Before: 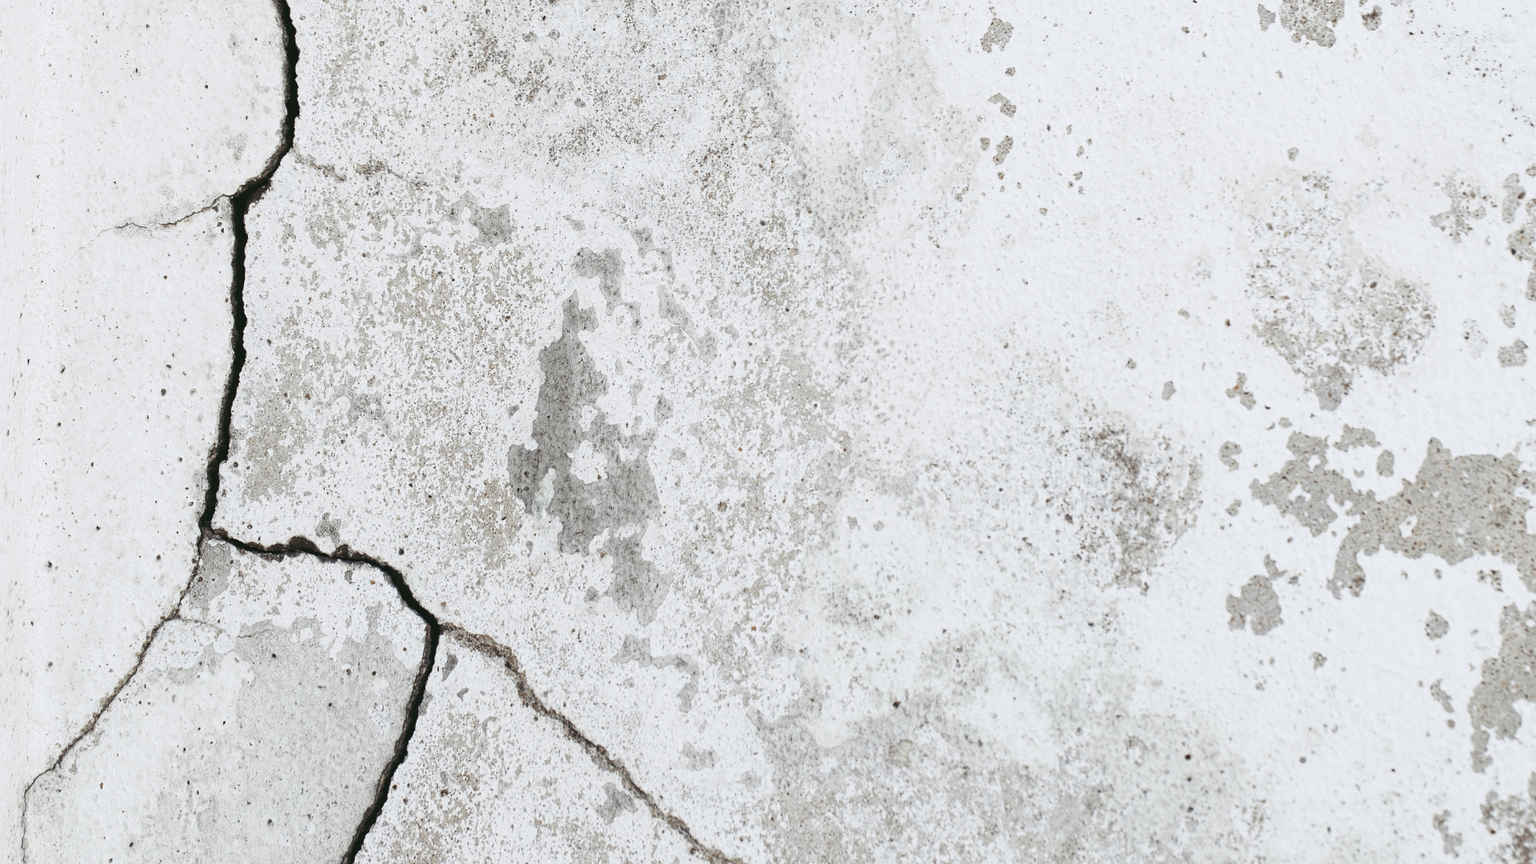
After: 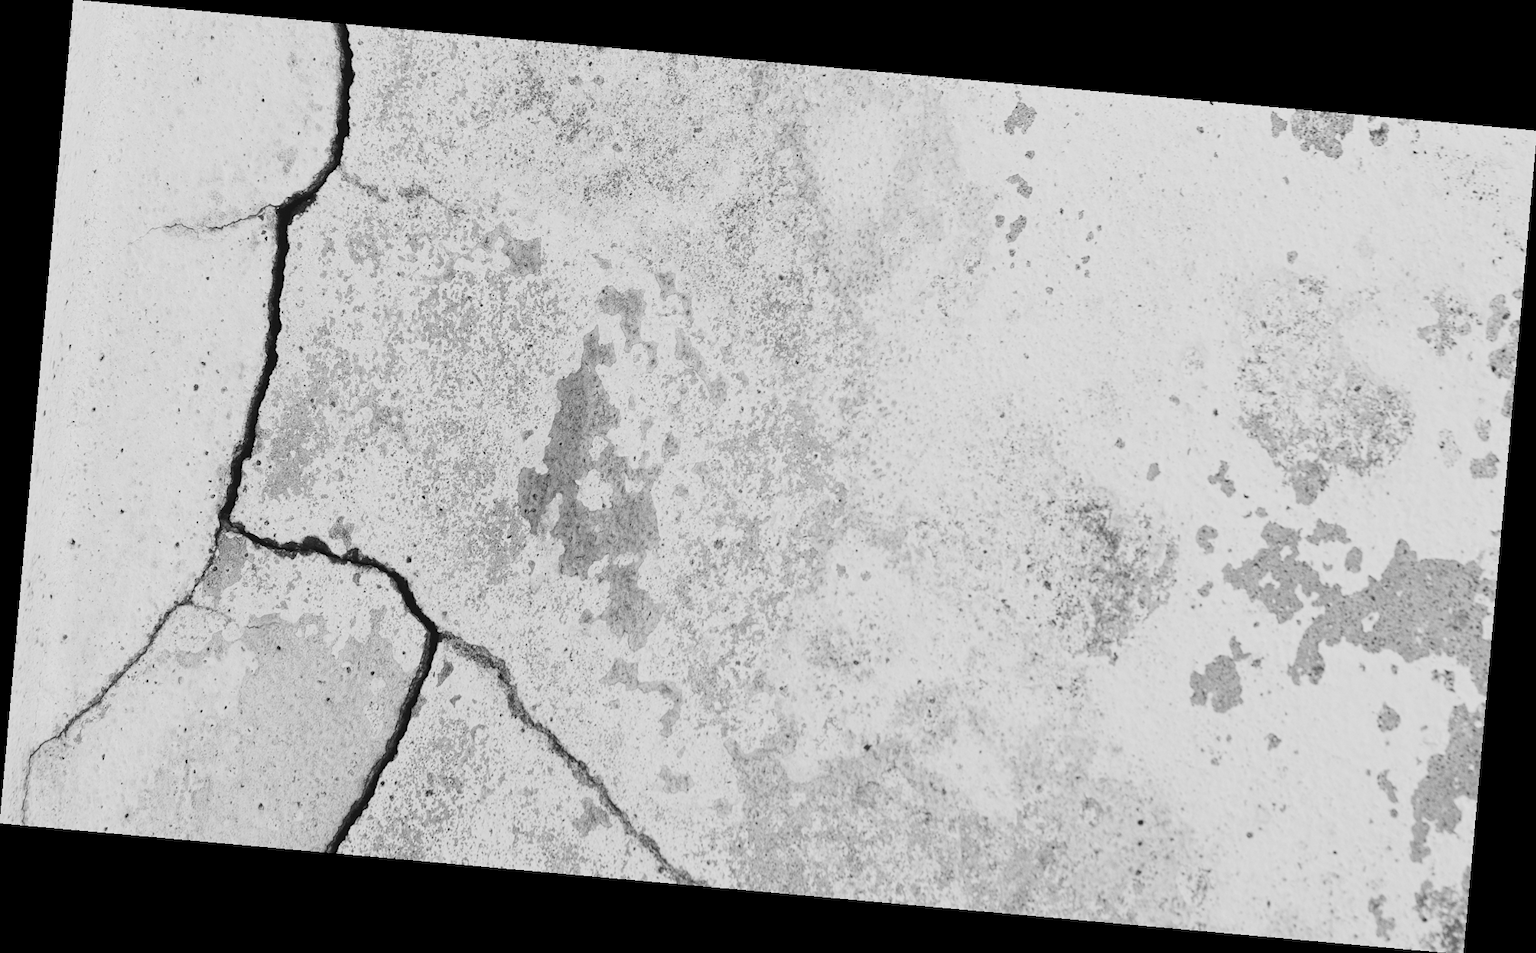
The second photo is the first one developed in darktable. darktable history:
white balance: red 1.004, blue 1.096
rotate and perspective: rotation 5.12°, automatic cropping off
monochrome: a -92.57, b 58.91
